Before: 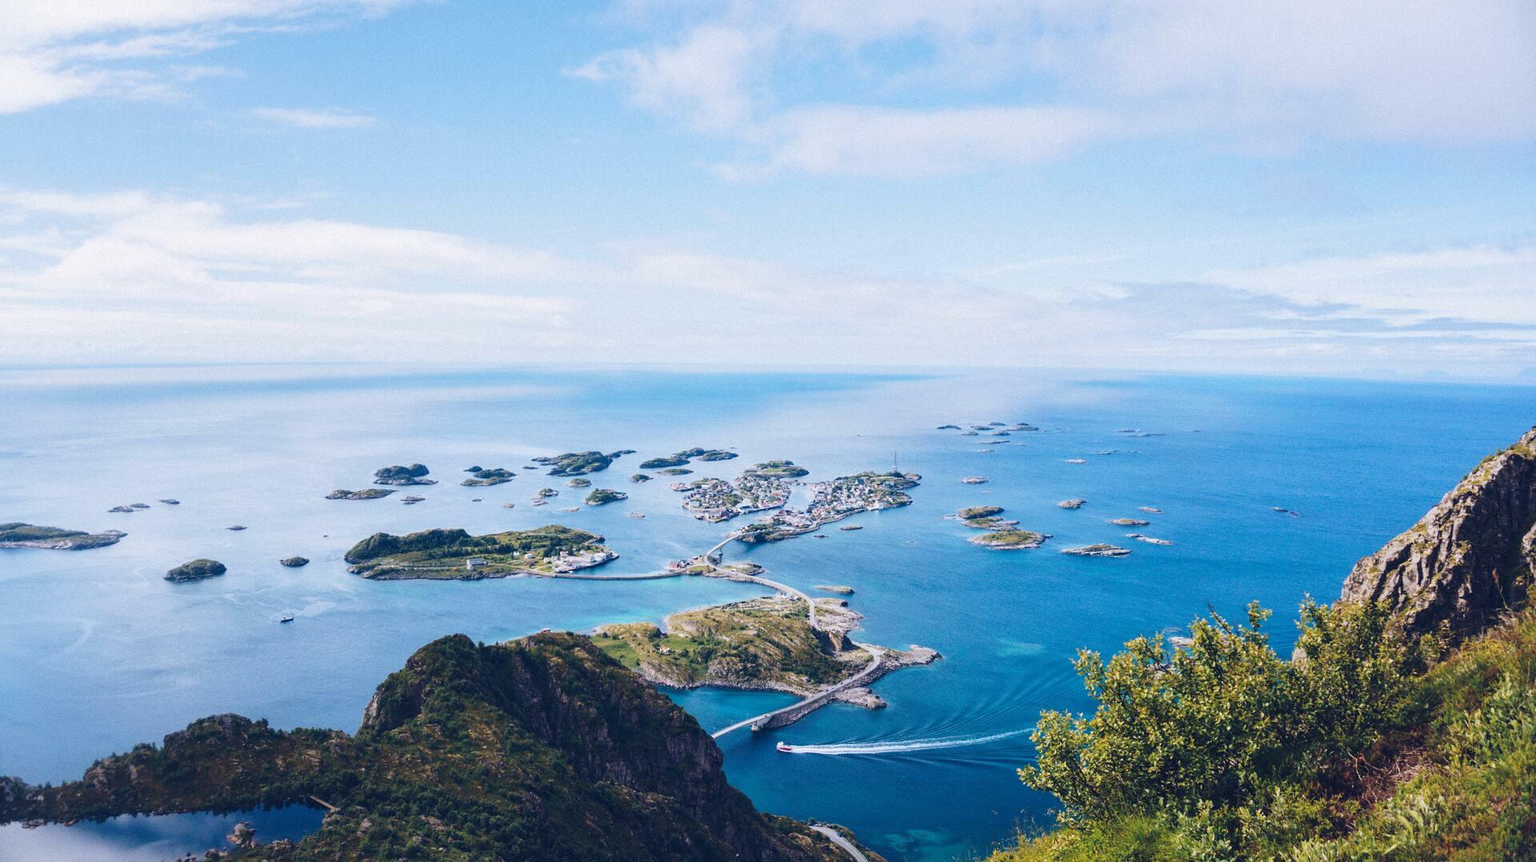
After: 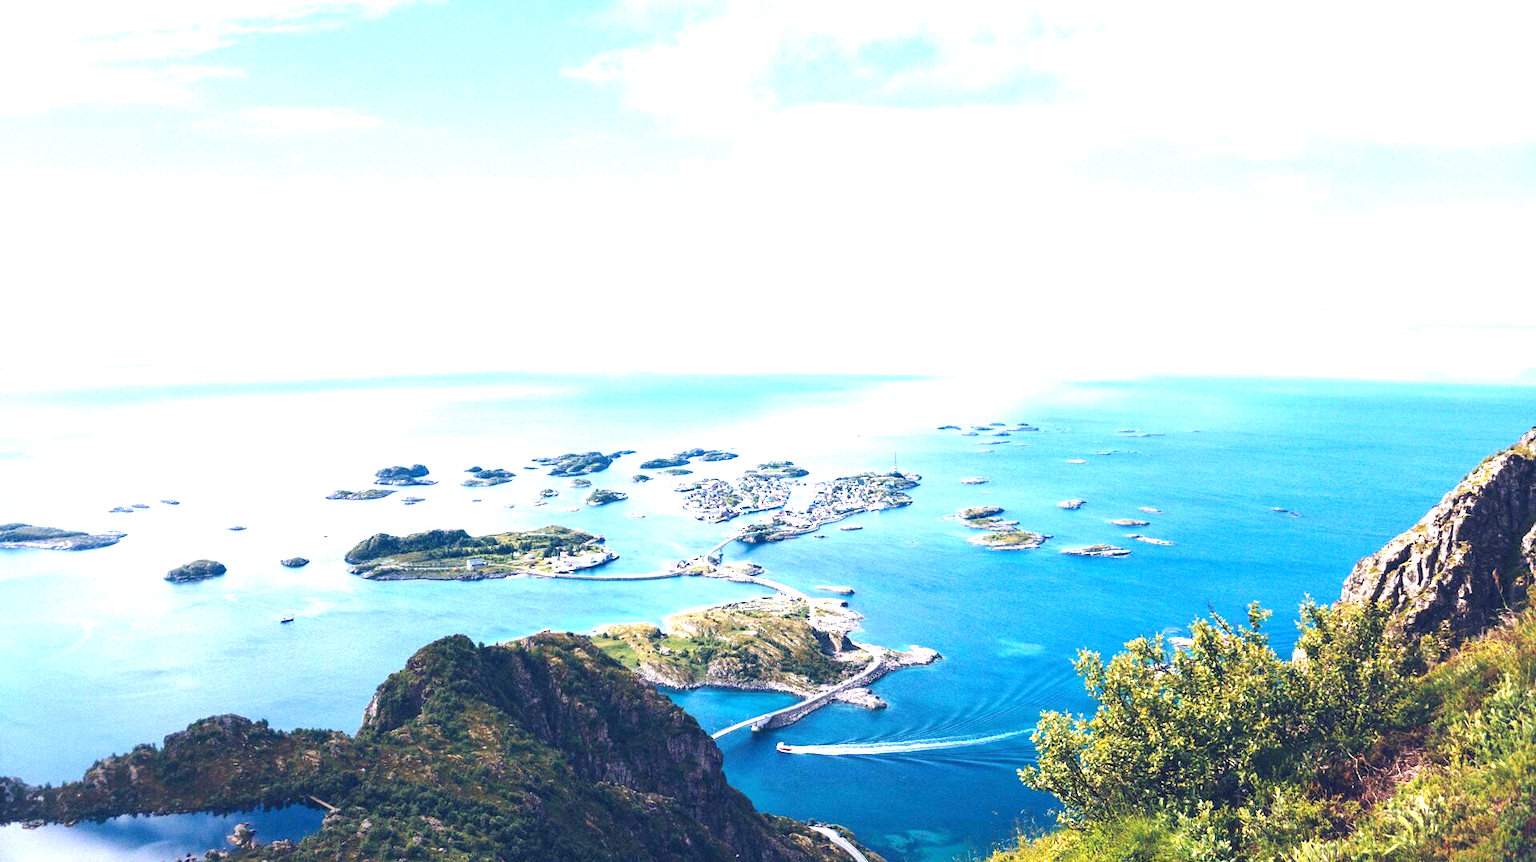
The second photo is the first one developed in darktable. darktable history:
exposure: exposure 1.151 EV, compensate exposure bias true, compensate highlight preservation false
